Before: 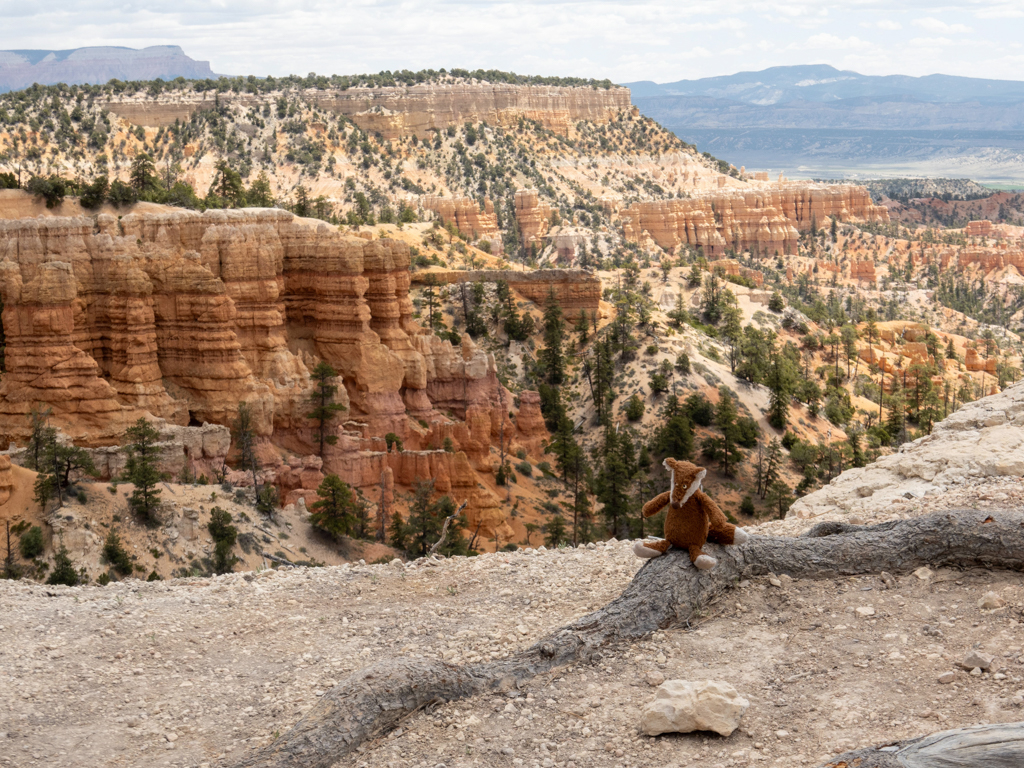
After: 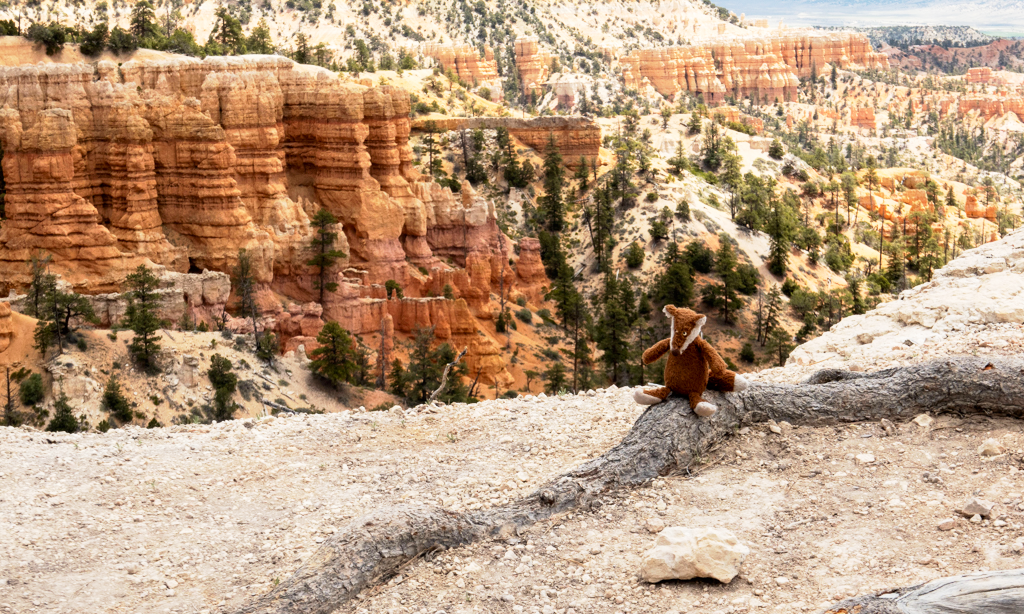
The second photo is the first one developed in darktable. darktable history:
base curve: curves: ch0 [(0, 0) (0.005, 0.002) (0.193, 0.295) (0.399, 0.664) (0.75, 0.928) (1, 1)], preserve colors none
crop and rotate: top 19.978%
